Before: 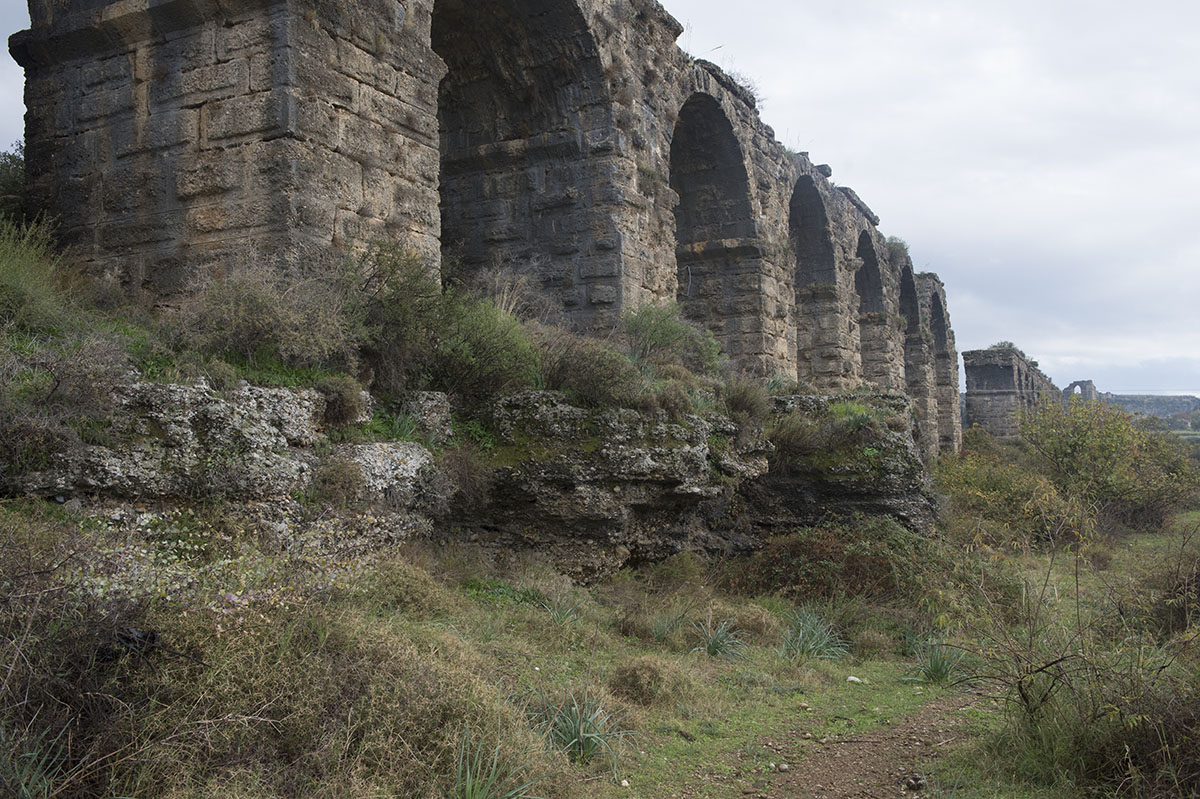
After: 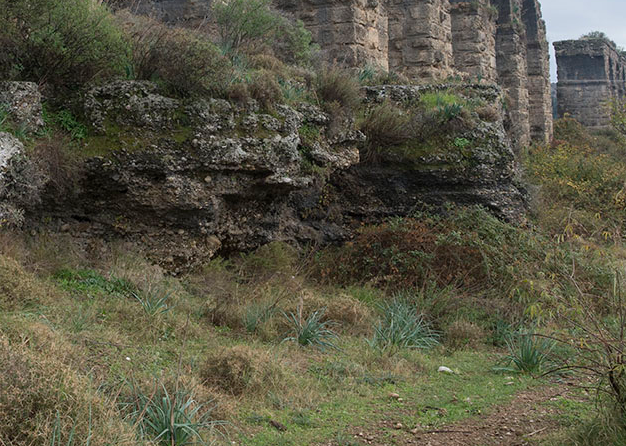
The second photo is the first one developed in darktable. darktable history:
crop: left 34.109%, top 38.807%, right 13.689%, bottom 5.255%
